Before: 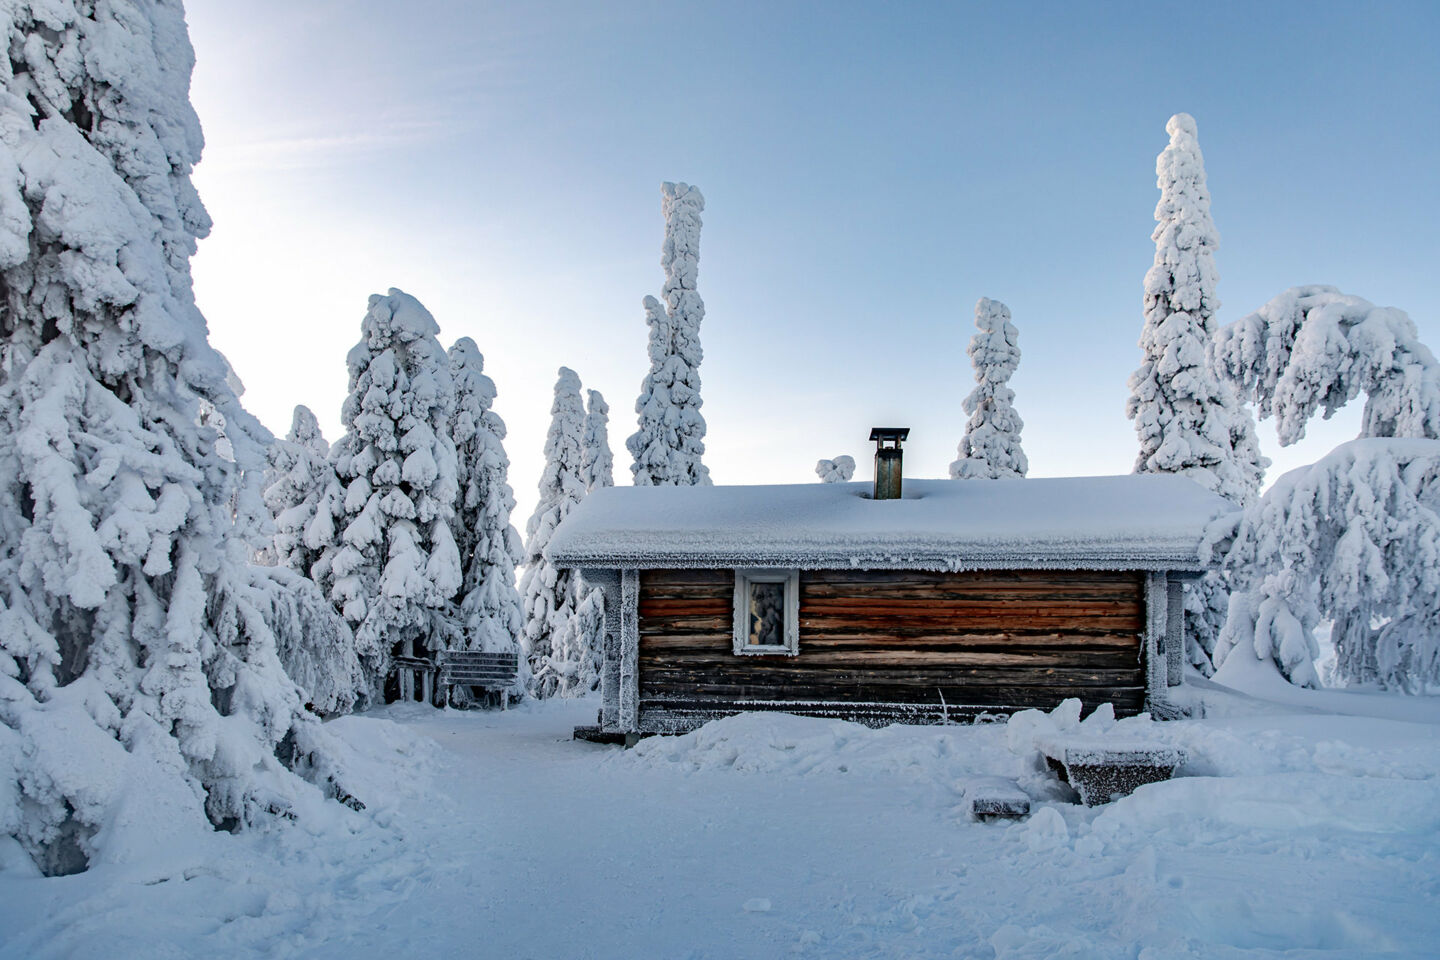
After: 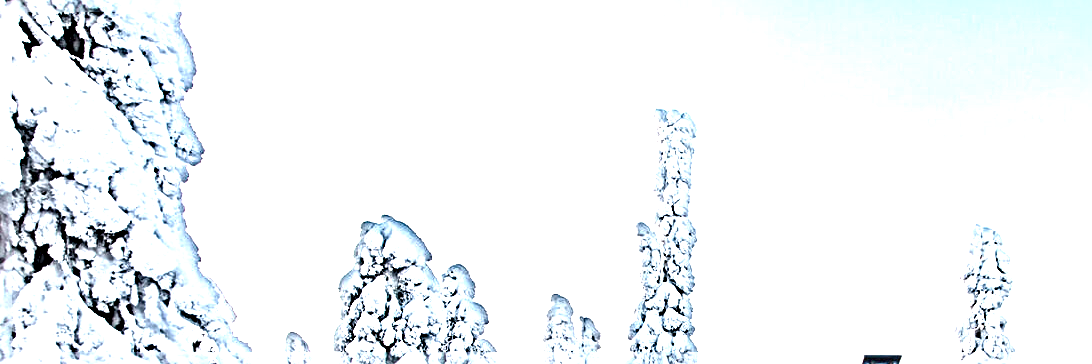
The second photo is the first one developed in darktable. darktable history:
sharpen: radius 6.264, amount 1.804, threshold 0.1
crop: left 0.561%, top 7.648%, right 23.577%, bottom 54.432%
exposure: black level correction 0, exposure 1.919 EV, compensate highlight preservation false
